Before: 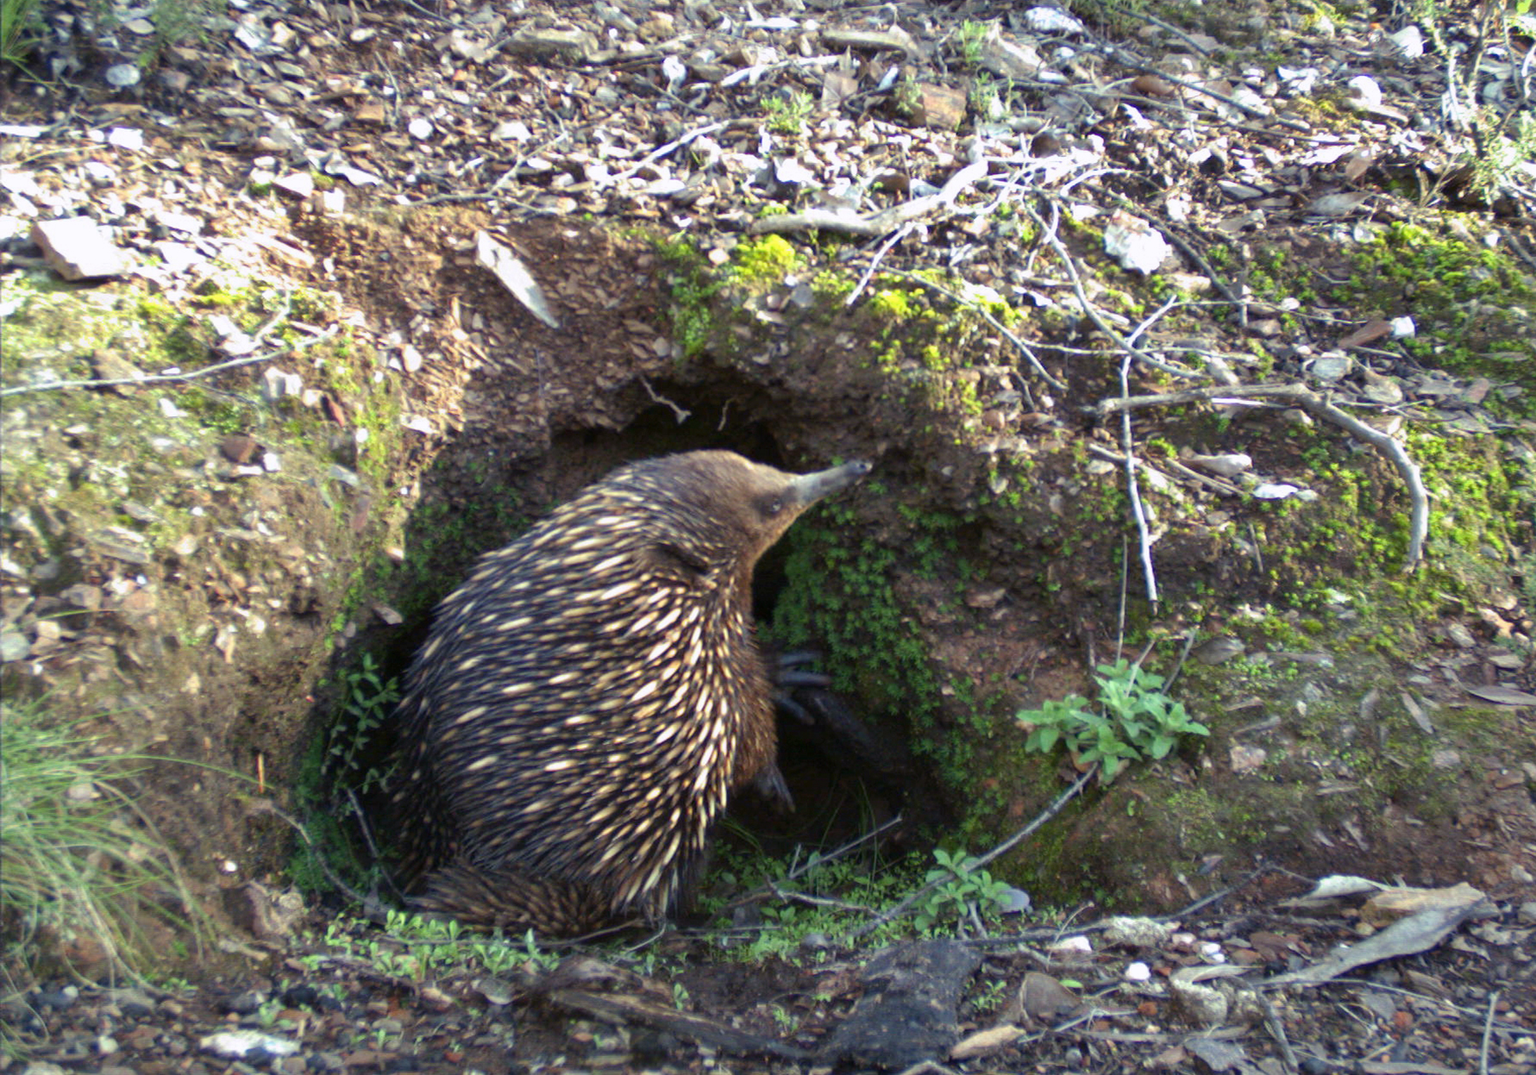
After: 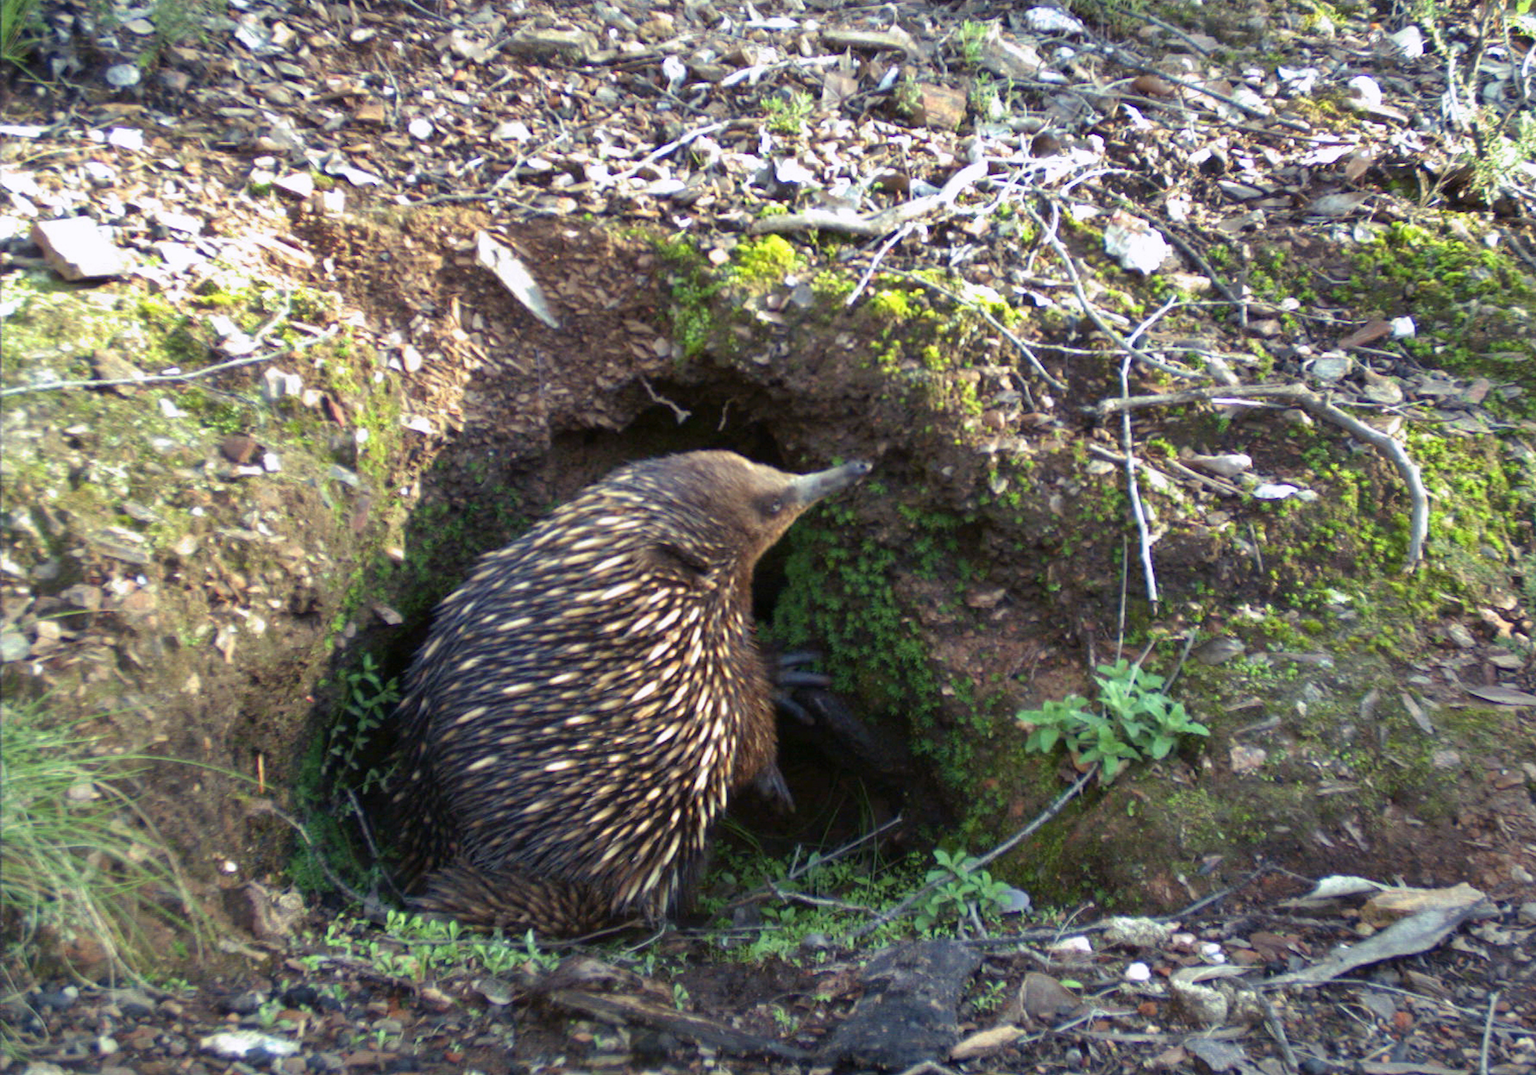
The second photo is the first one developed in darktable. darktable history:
velvia: strength 6.6%
